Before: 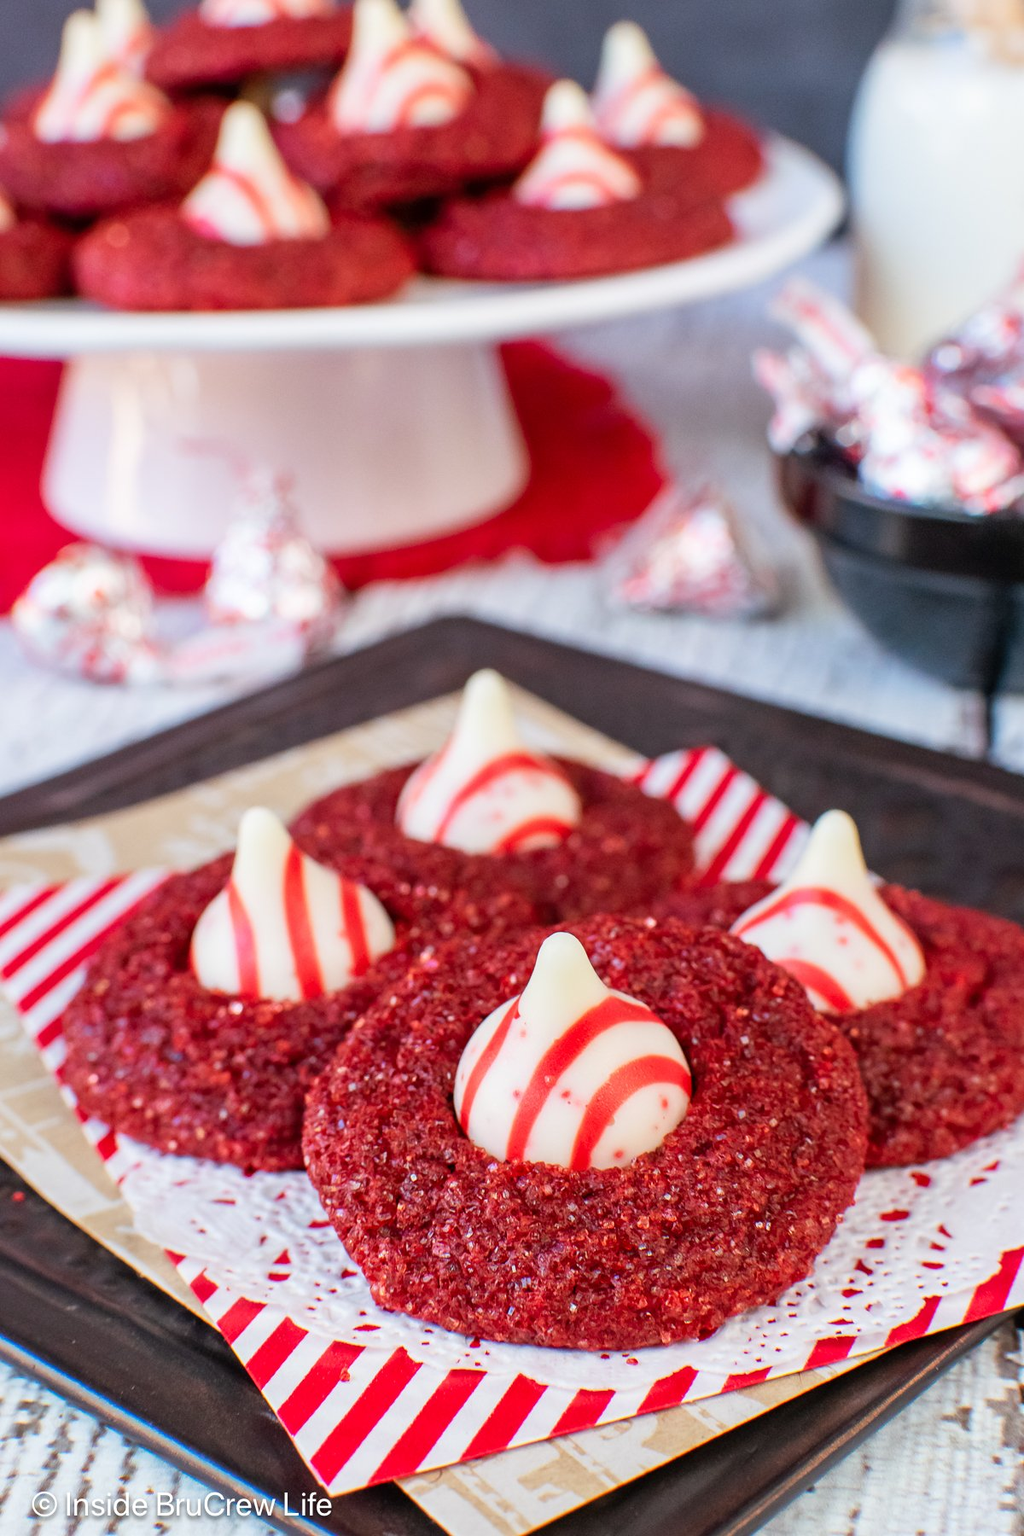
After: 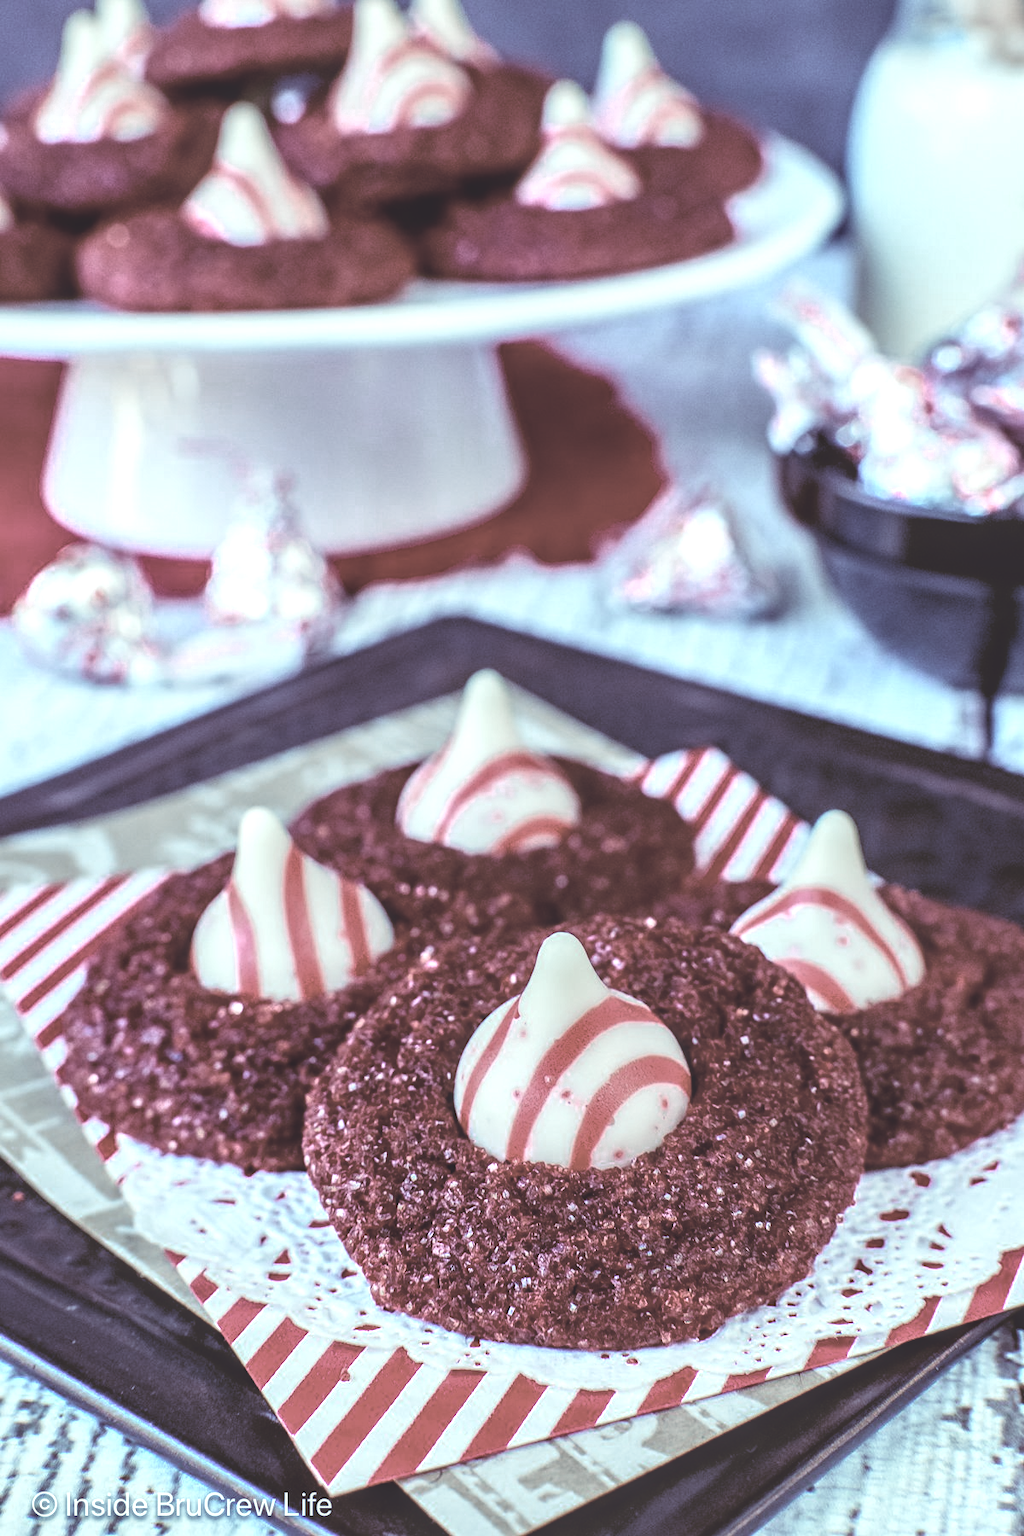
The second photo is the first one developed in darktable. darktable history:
local contrast: highlights 61%, detail 143%, midtone range 0.428
color balance: lift [1, 1.015, 1.004, 0.985], gamma [1, 0.958, 0.971, 1.042], gain [1, 0.956, 0.977, 1.044]
rgb curve: curves: ch0 [(0, 0.186) (0.314, 0.284) (0.576, 0.466) (0.805, 0.691) (0.936, 0.886)]; ch1 [(0, 0.186) (0.314, 0.284) (0.581, 0.534) (0.771, 0.746) (0.936, 0.958)]; ch2 [(0, 0.216) (0.275, 0.39) (1, 1)], mode RGB, independent channels, compensate middle gray true, preserve colors none
white balance: red 1.011, blue 0.982
shadows and highlights: shadows 20.91, highlights -35.45, soften with gaussian
color zones: curves: ch0 [(0, 0.613) (0.01, 0.613) (0.245, 0.448) (0.498, 0.529) (0.642, 0.665) (0.879, 0.777) (0.99, 0.613)]; ch1 [(0, 0.272) (0.219, 0.127) (0.724, 0.346)]
